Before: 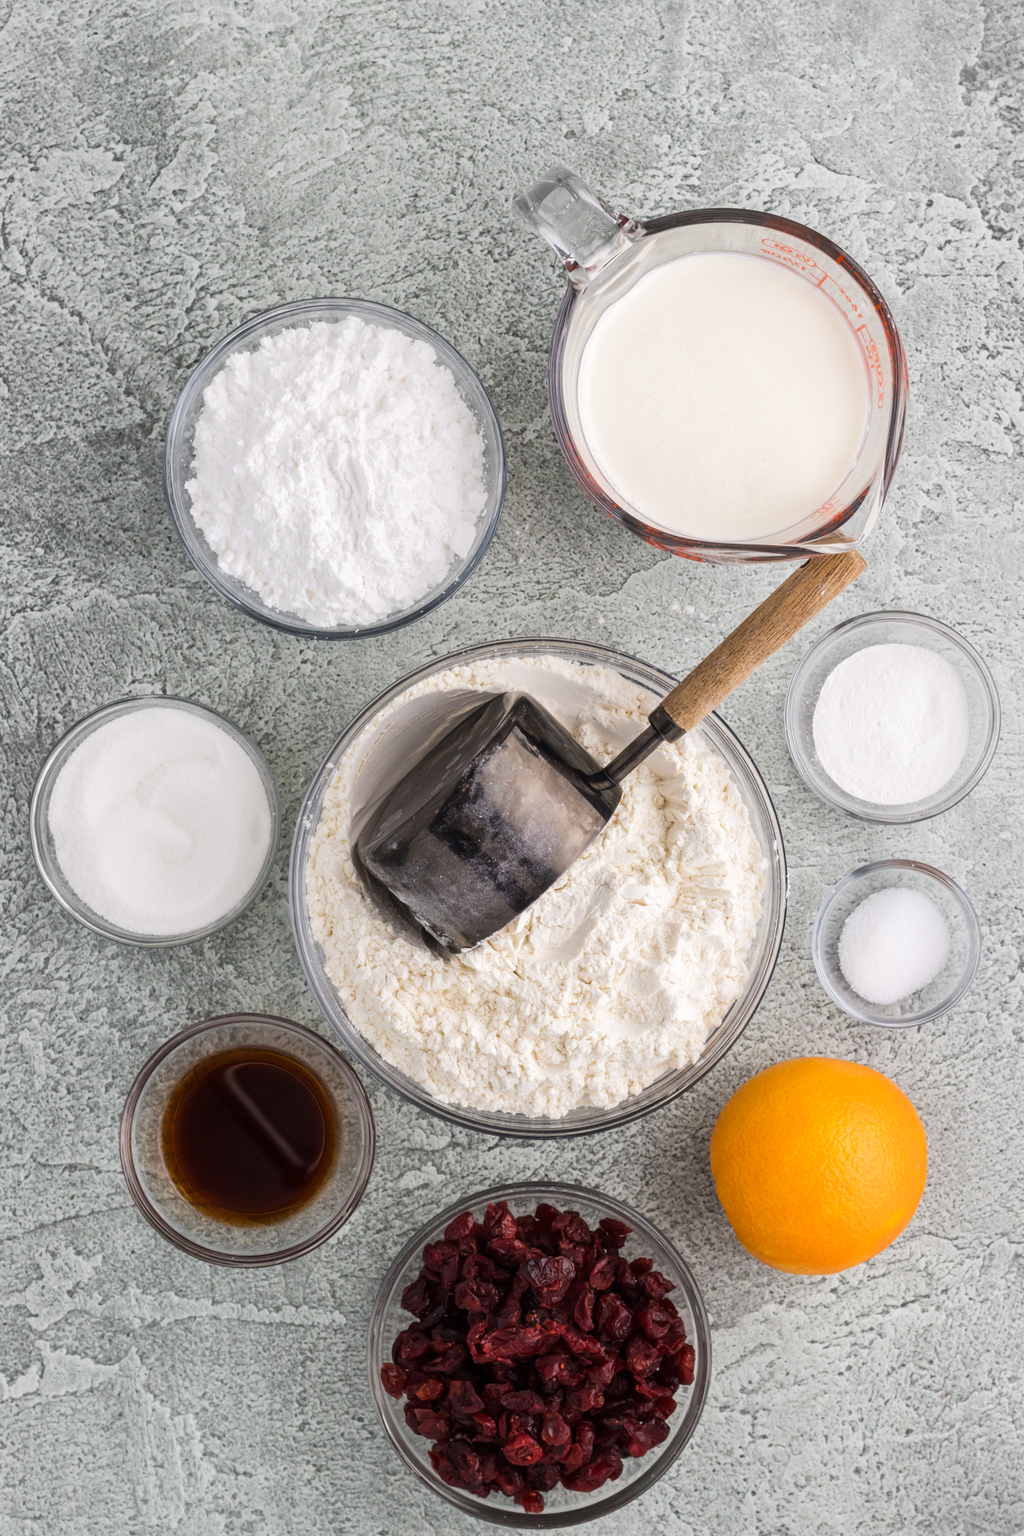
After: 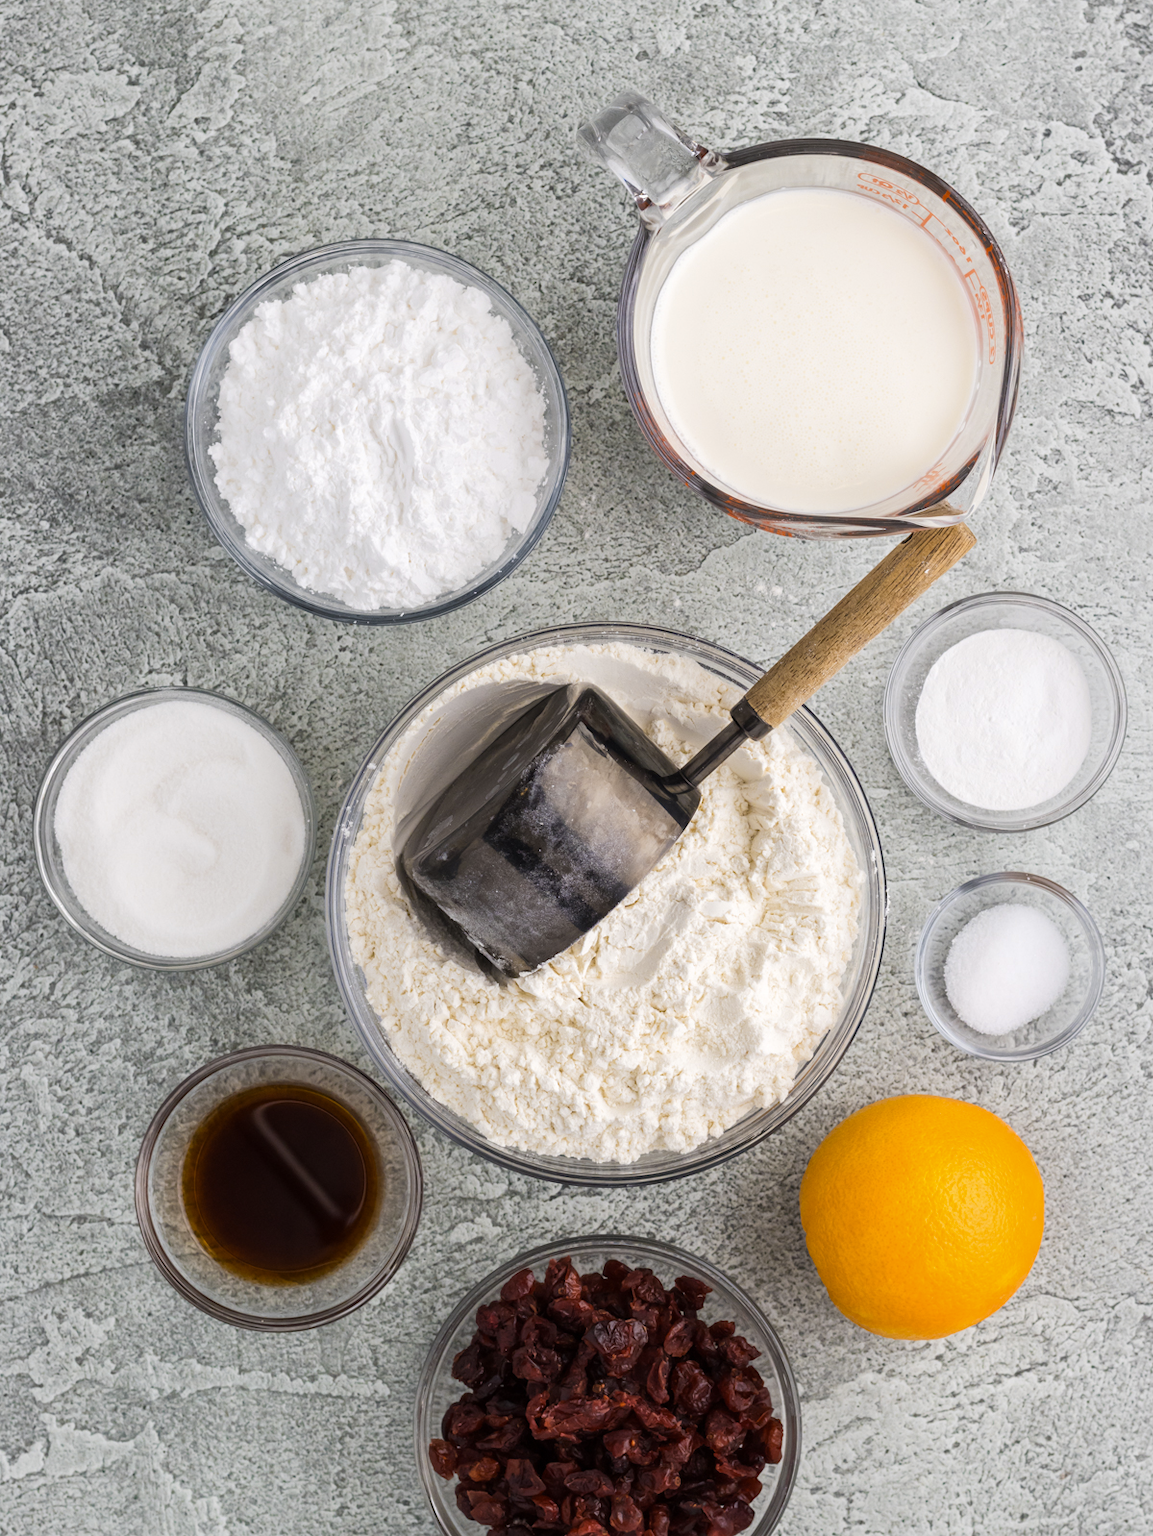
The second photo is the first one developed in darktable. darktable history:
crop and rotate: top 5.609%, bottom 5.609%
color contrast: green-magenta contrast 0.8, blue-yellow contrast 1.1, unbound 0
